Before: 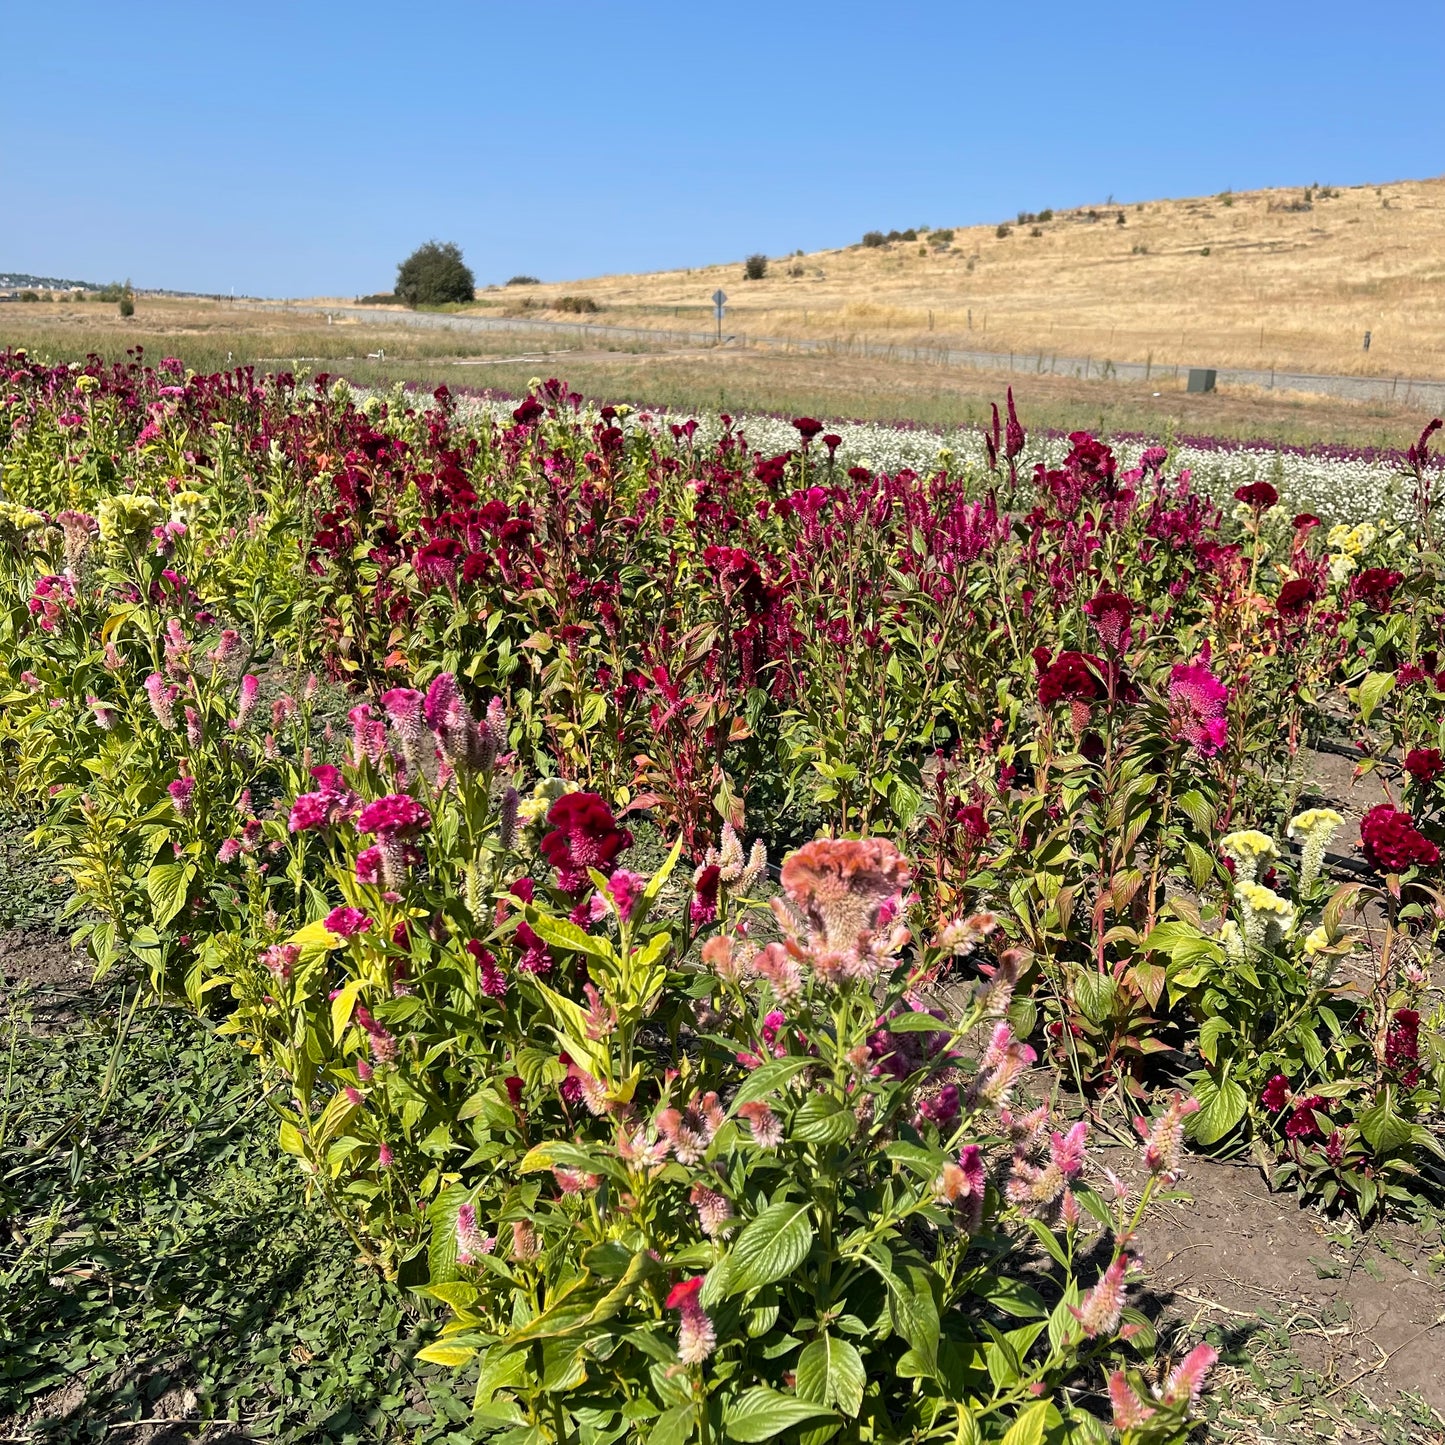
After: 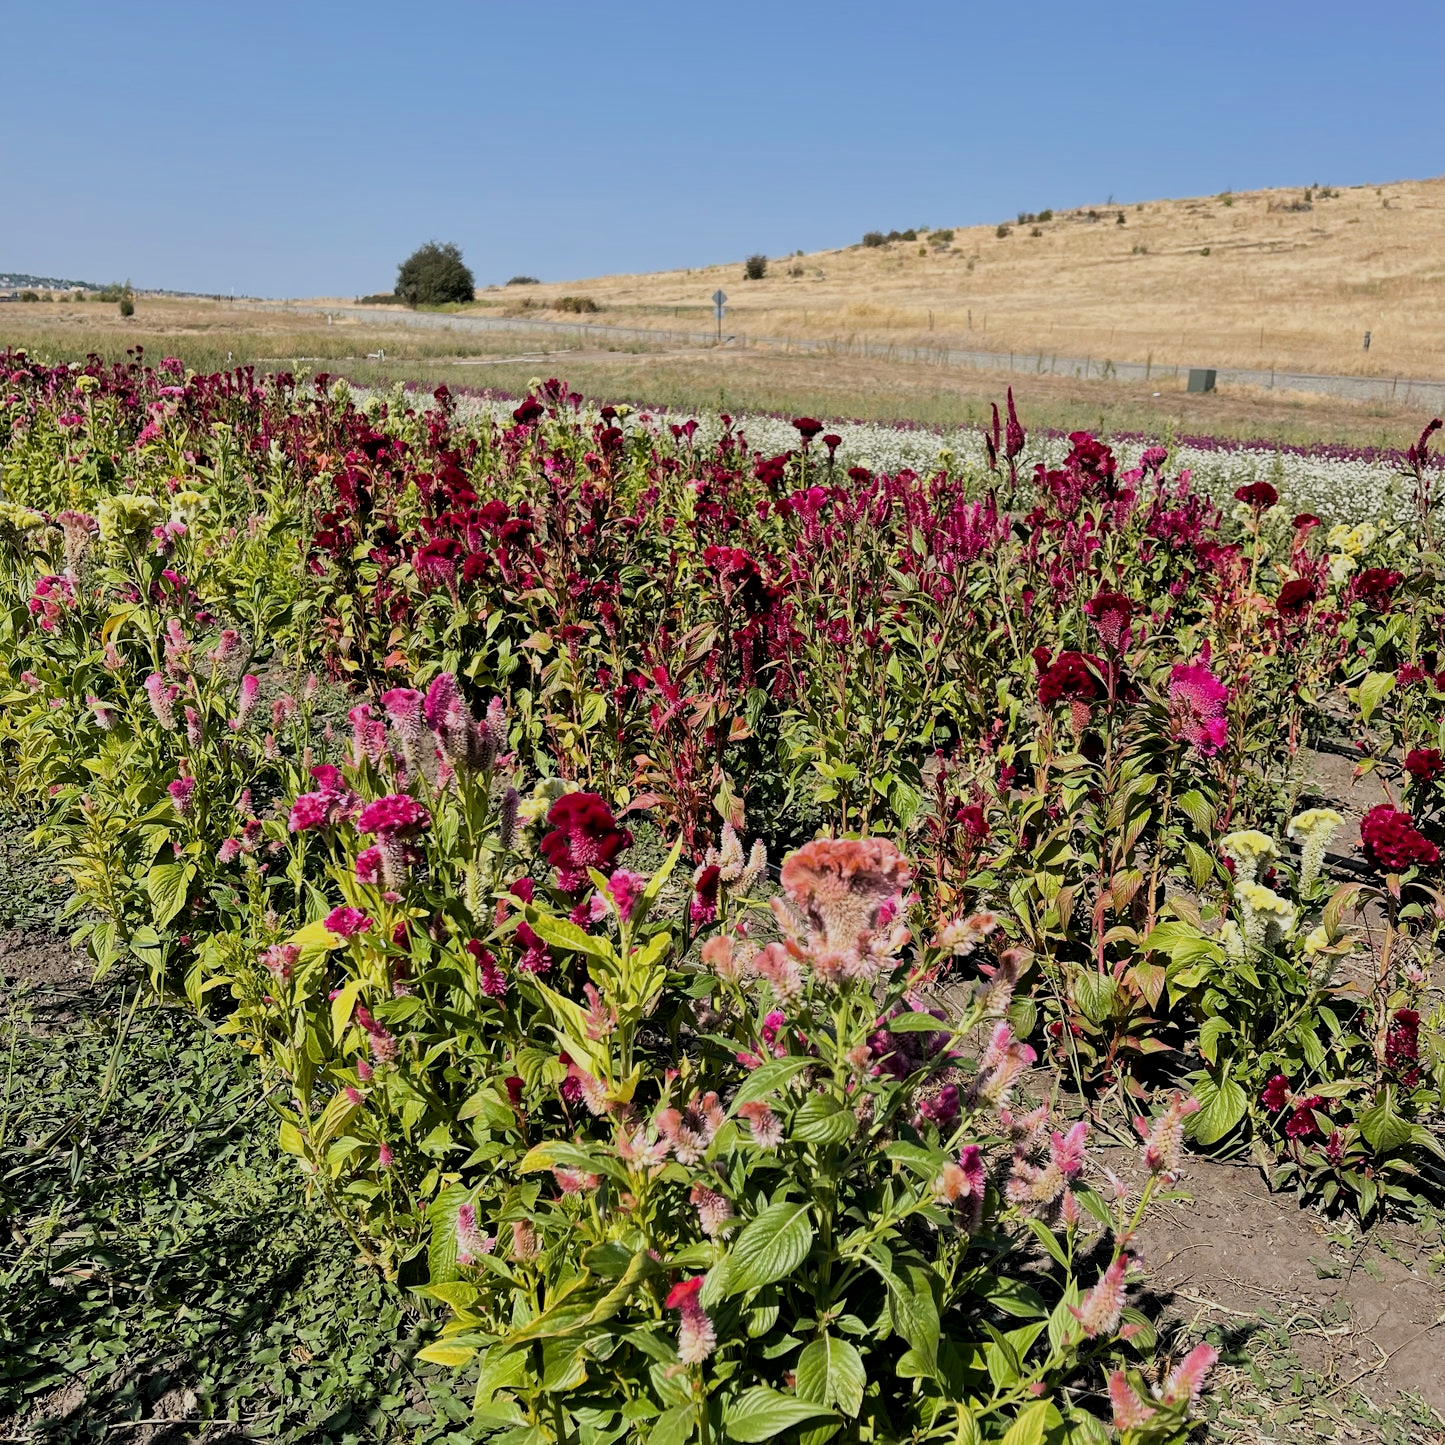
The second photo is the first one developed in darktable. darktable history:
color balance rgb: on, module defaults
filmic rgb: black relative exposure -7.65 EV, white relative exposure 4.56 EV, hardness 3.61
local contrast: mode bilateral grid, contrast 20, coarseness 50, detail 120%, midtone range 0.2
